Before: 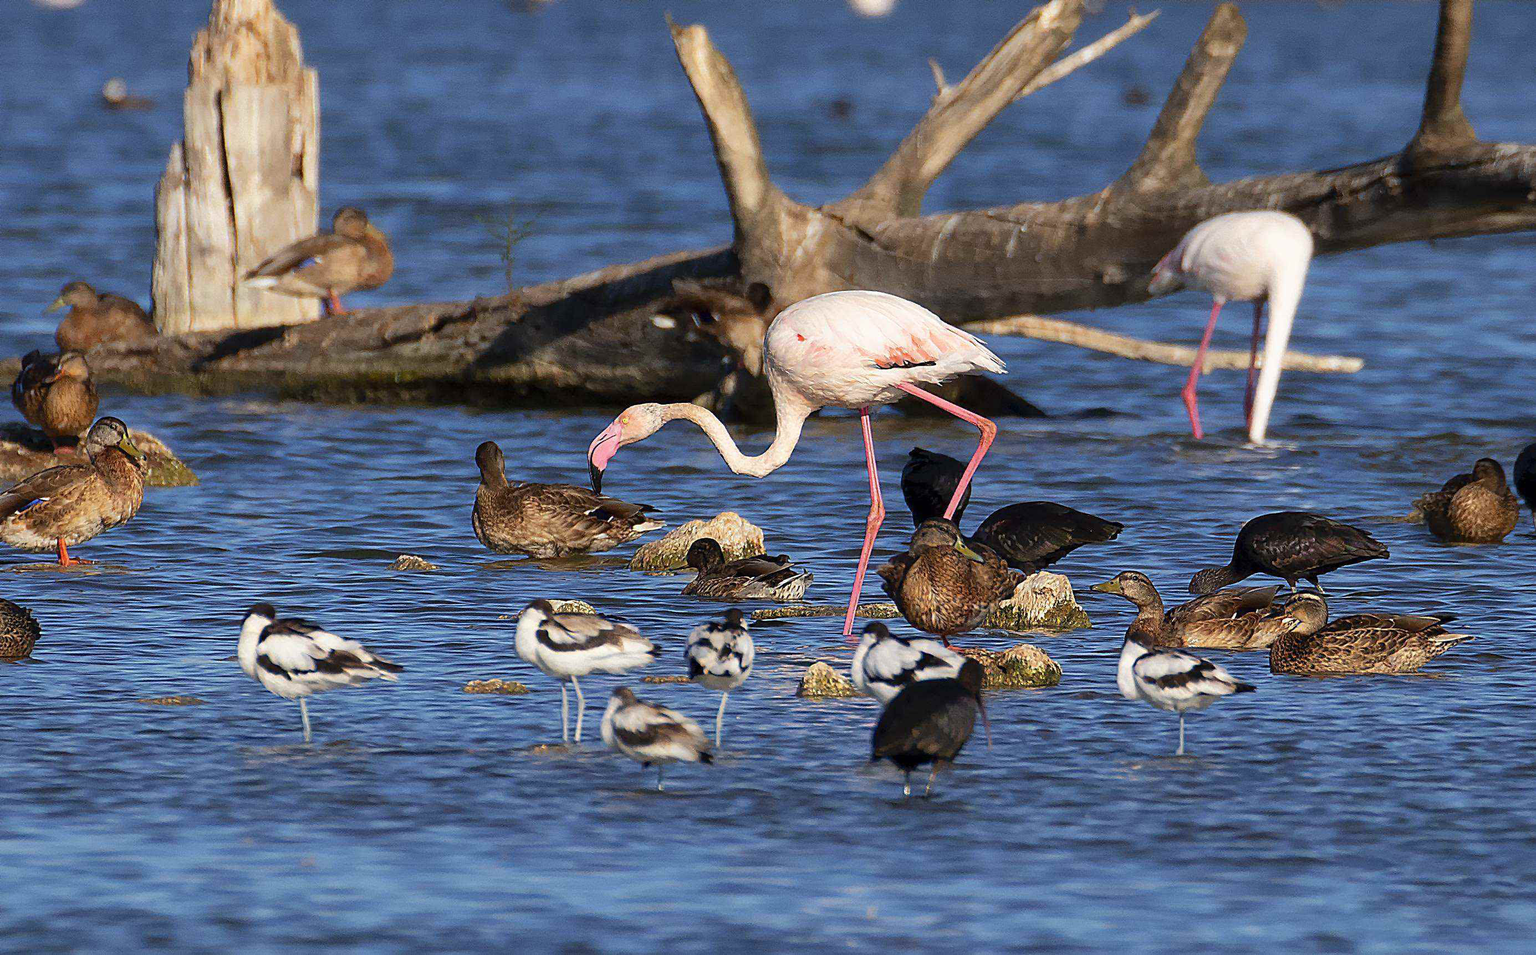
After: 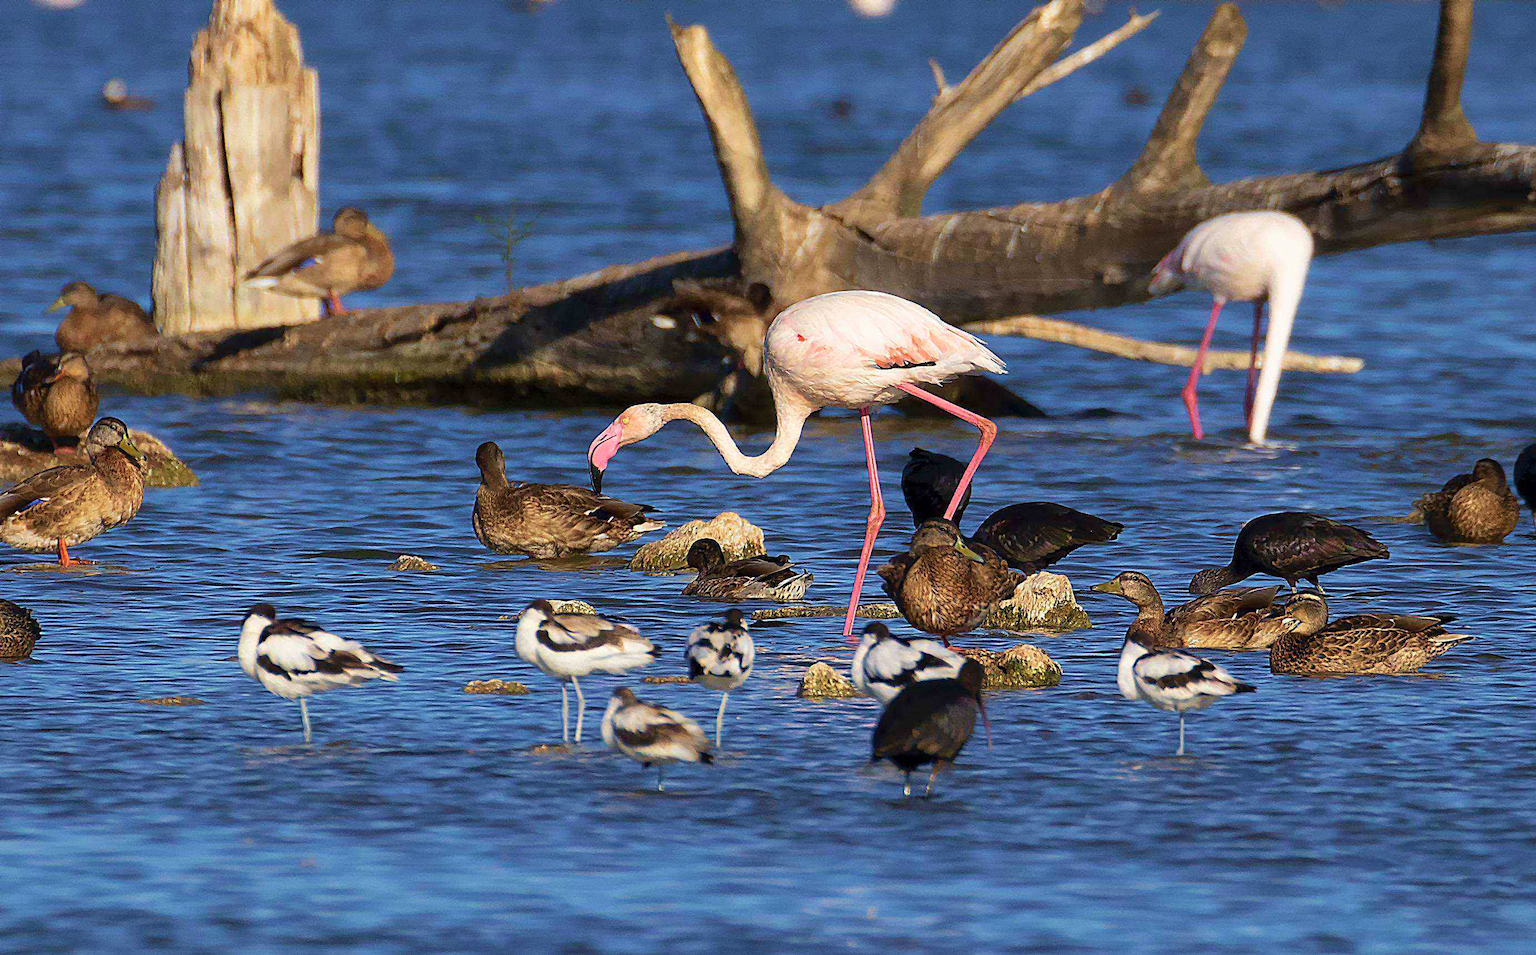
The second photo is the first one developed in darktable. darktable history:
velvia: strength 44.64%
